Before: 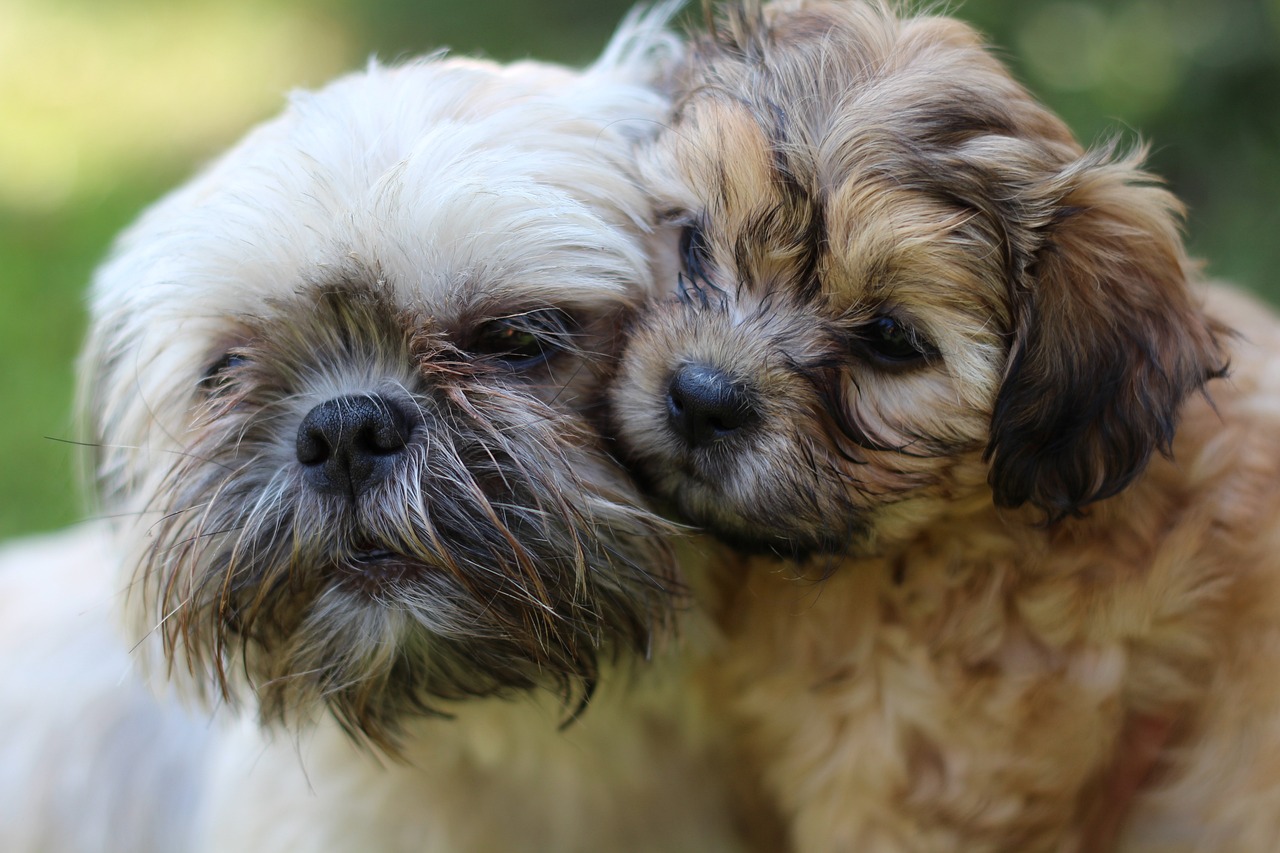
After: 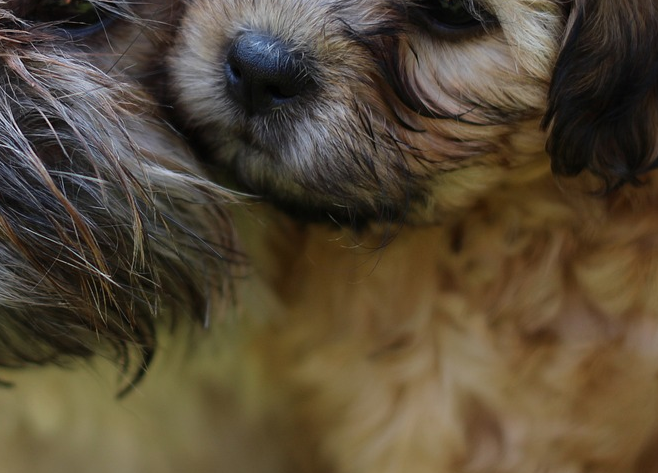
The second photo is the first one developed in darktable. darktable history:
crop: left 34.593%, top 38.943%, right 13.806%, bottom 5.242%
